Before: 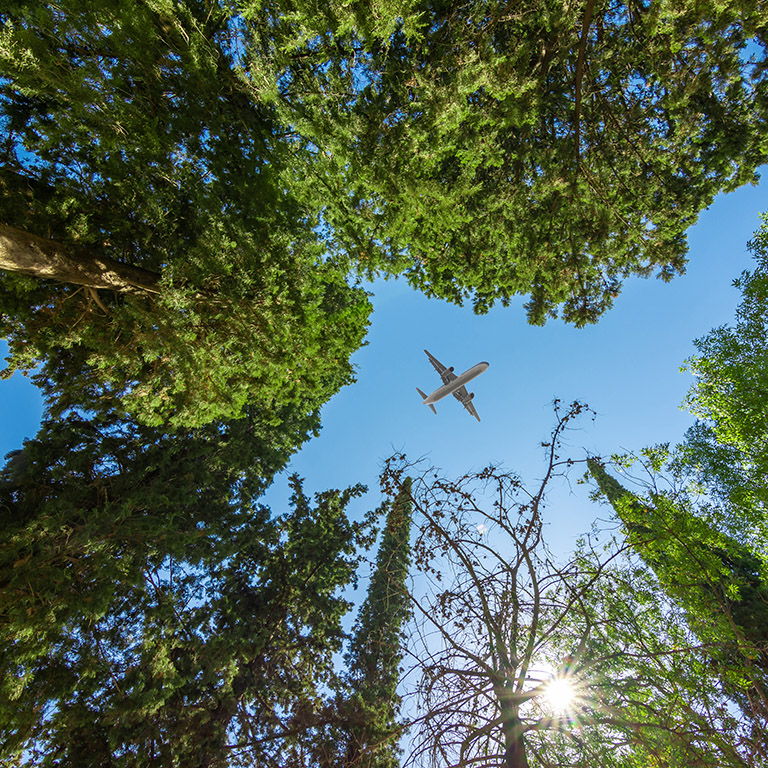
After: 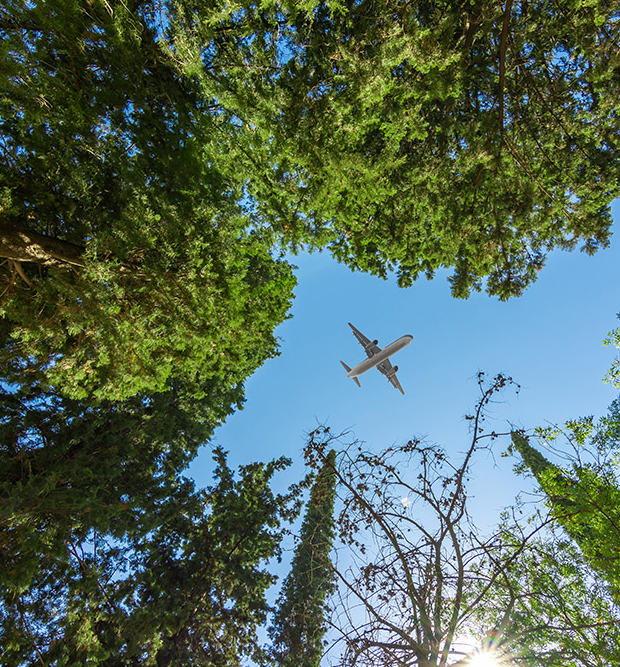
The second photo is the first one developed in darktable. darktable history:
crop: left 10.012%, top 3.551%, right 9.197%, bottom 9.514%
